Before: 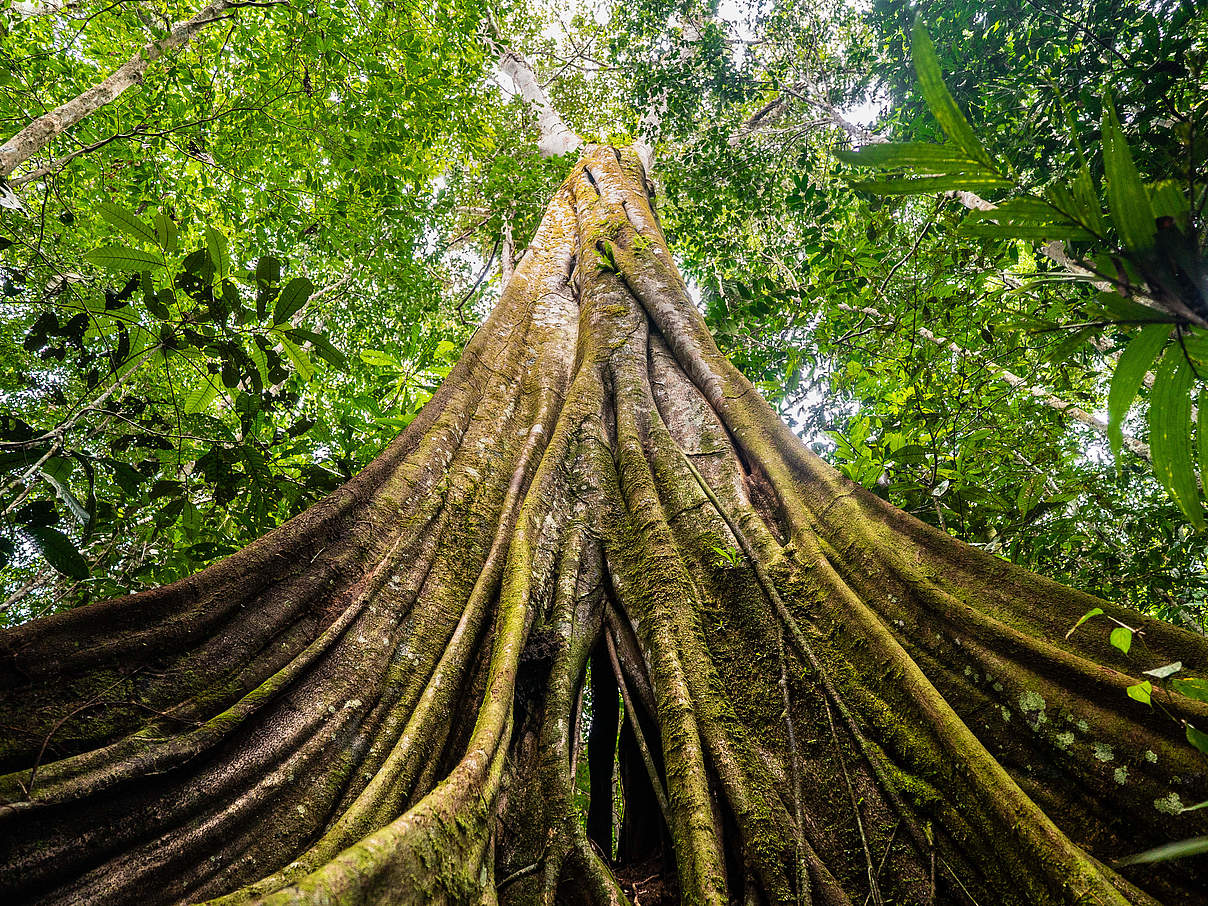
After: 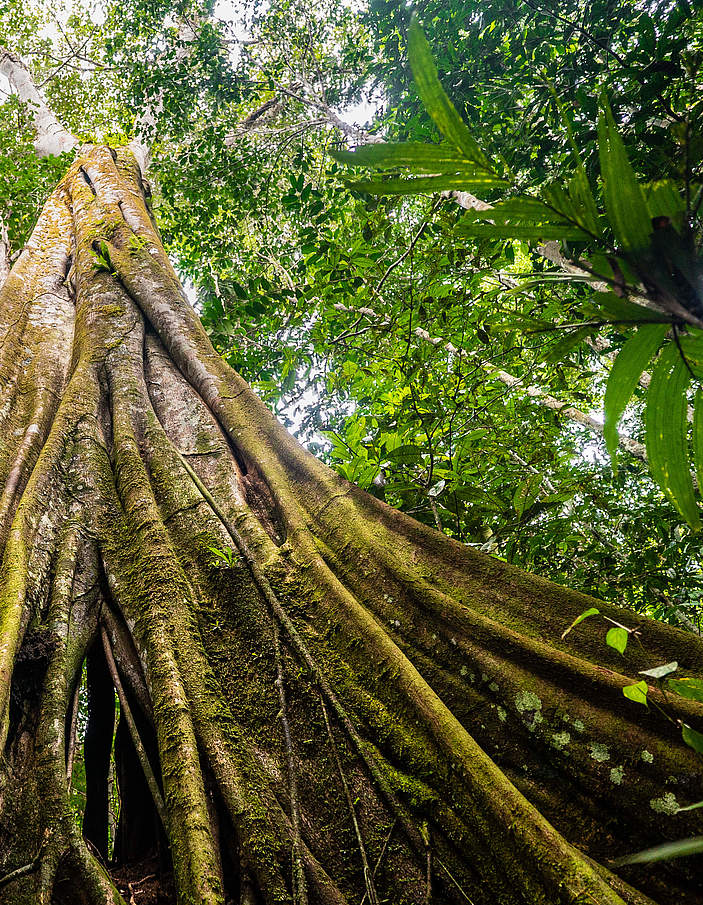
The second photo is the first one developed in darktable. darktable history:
crop: left 41.797%
